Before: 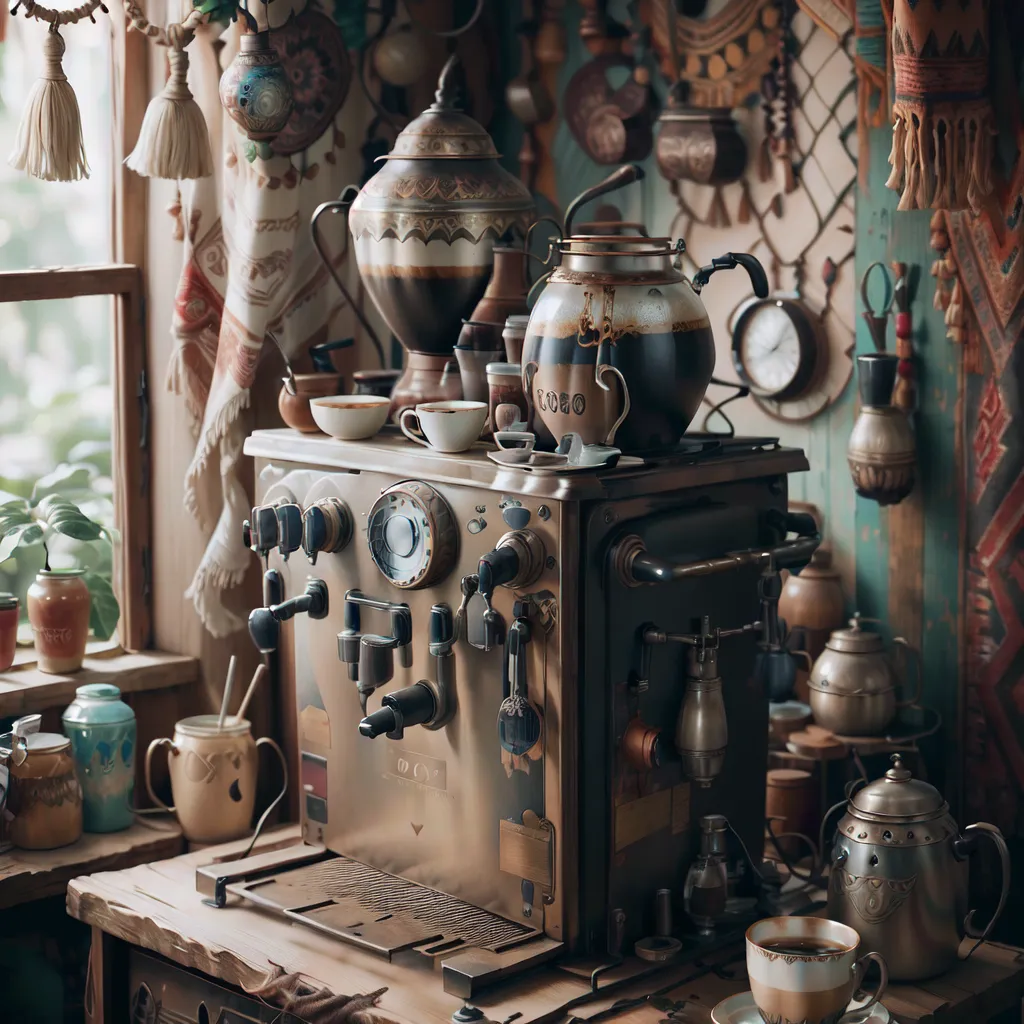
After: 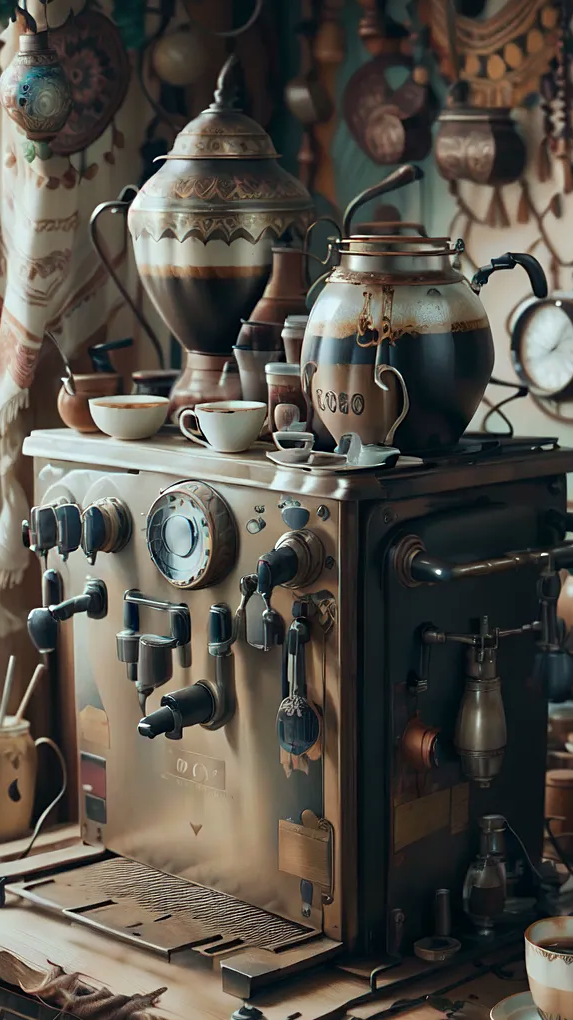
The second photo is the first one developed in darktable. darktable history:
crop: left 21.674%, right 22.086%
contrast brightness saturation: contrast 0.04, saturation 0.07
color correction: highlights a* -6.69, highlights b* 0.49
sharpen: amount 0.2
